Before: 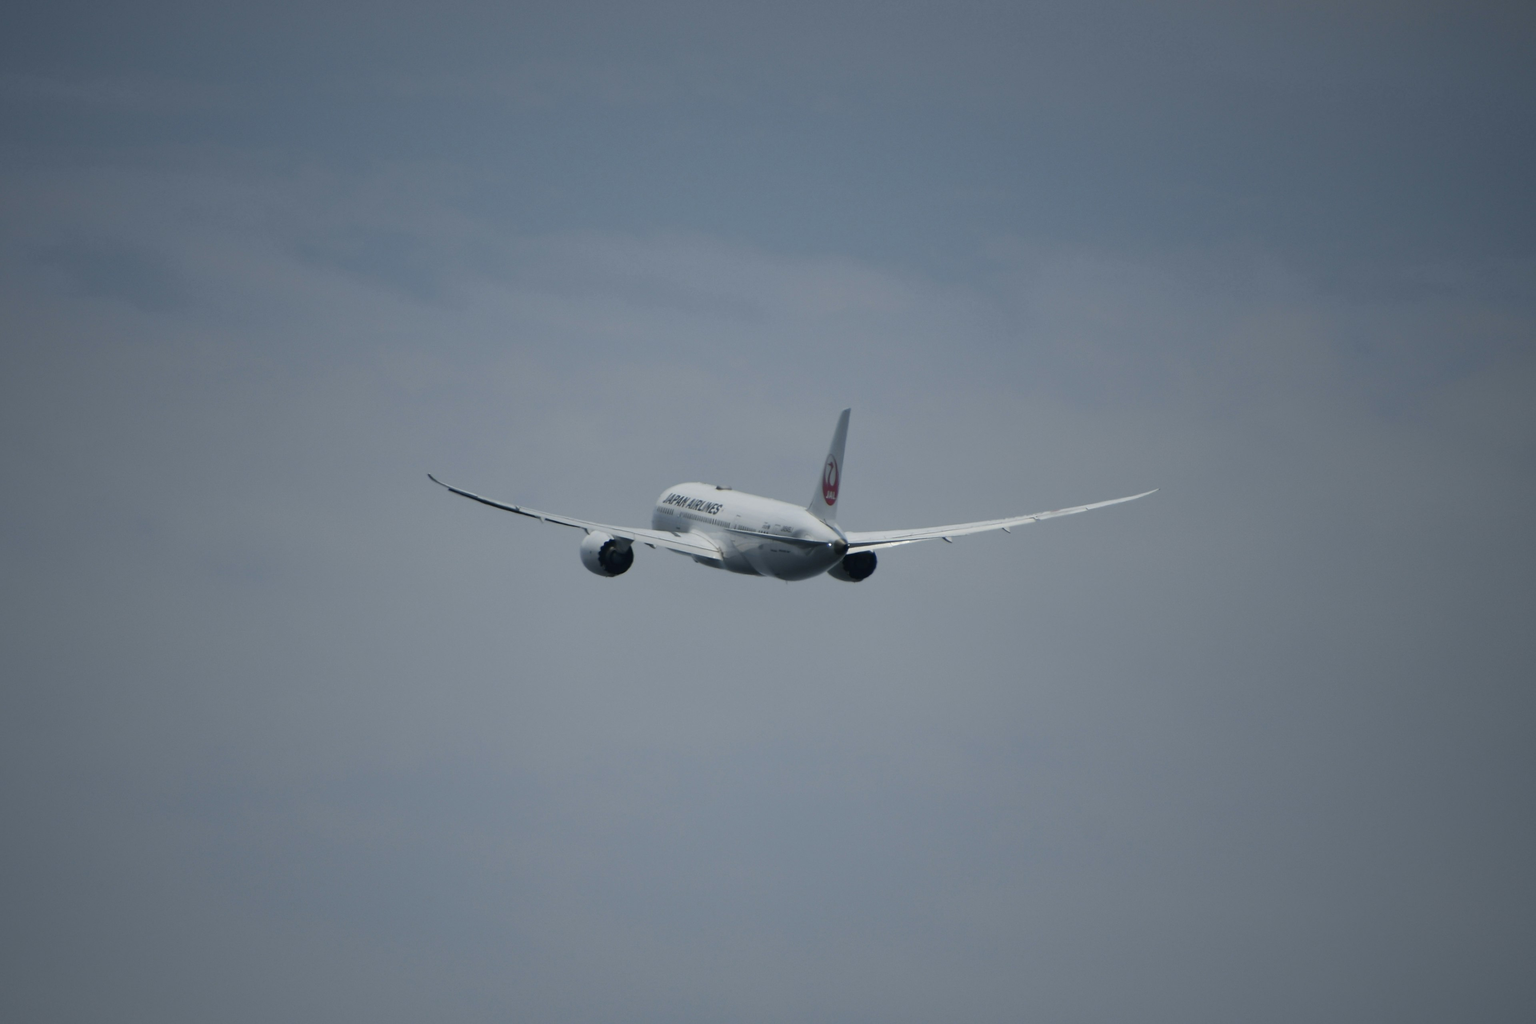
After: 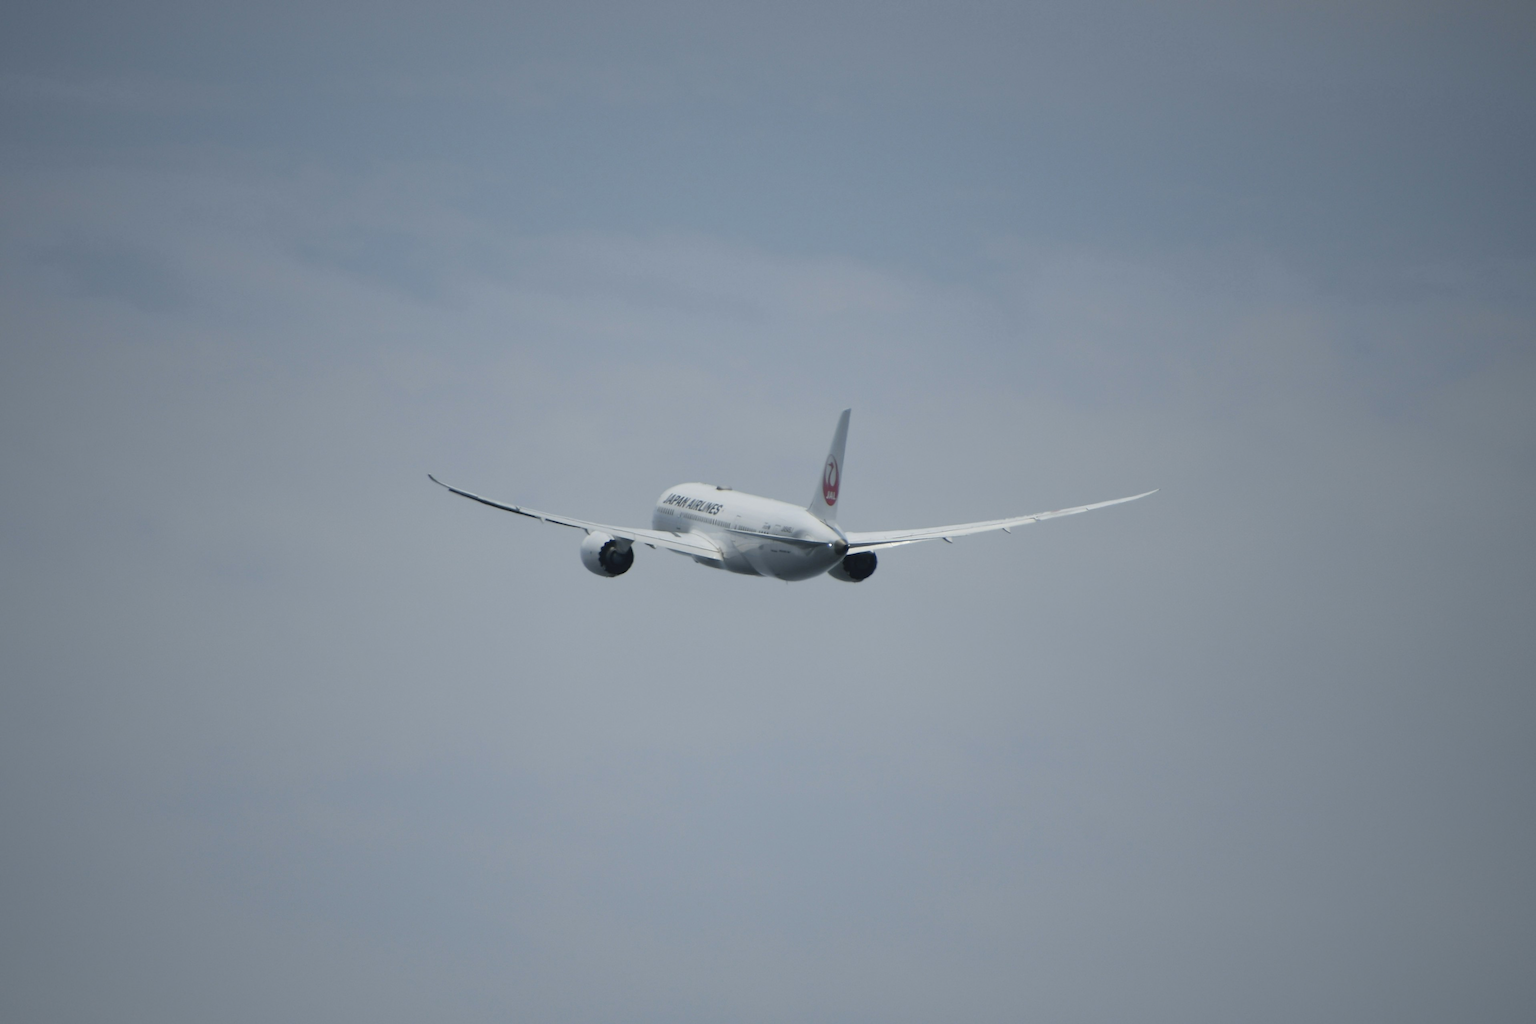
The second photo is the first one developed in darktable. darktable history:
contrast brightness saturation: brightness 0.139
